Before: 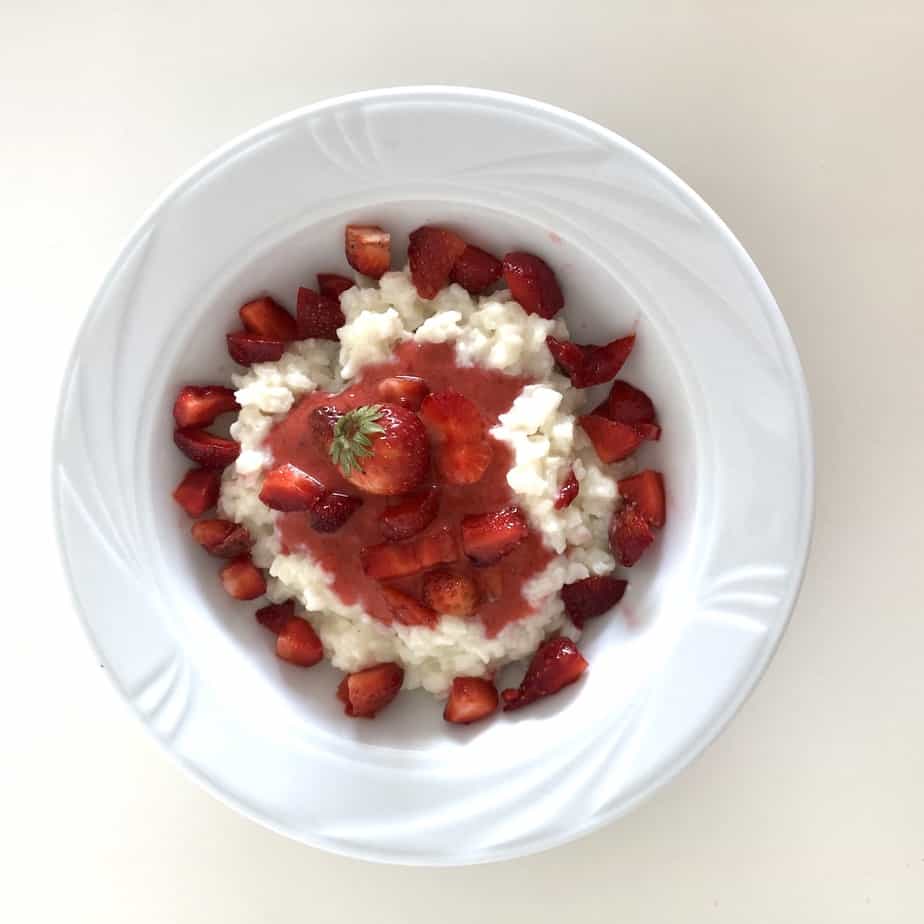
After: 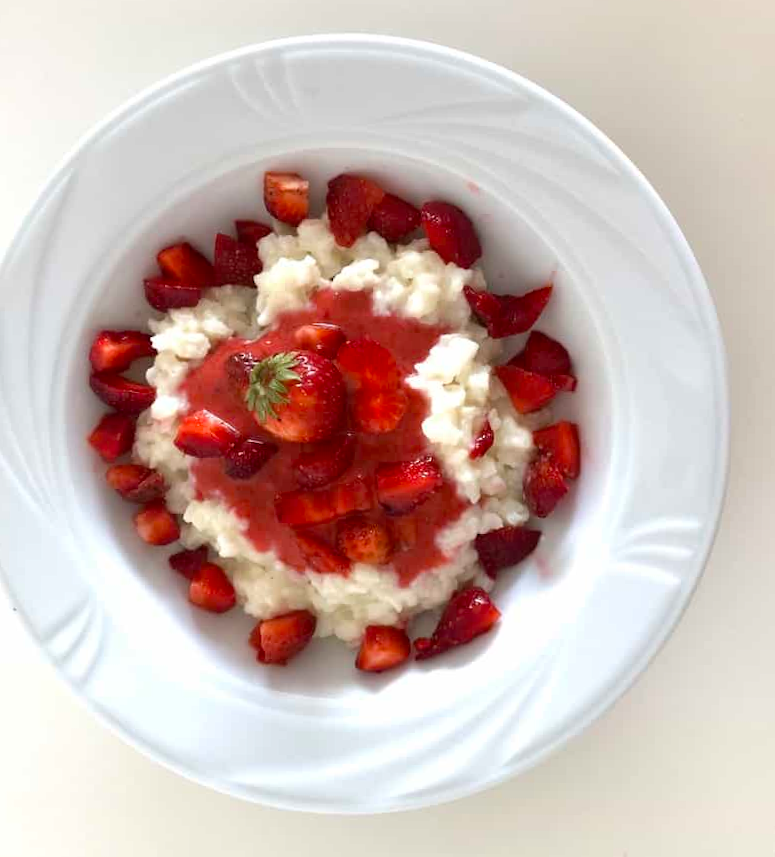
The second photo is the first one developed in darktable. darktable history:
crop: left 9.807%, top 6.259%, right 7.334%, bottom 2.177%
rotate and perspective: rotation 0.8°, automatic cropping off
color balance: output saturation 110%
